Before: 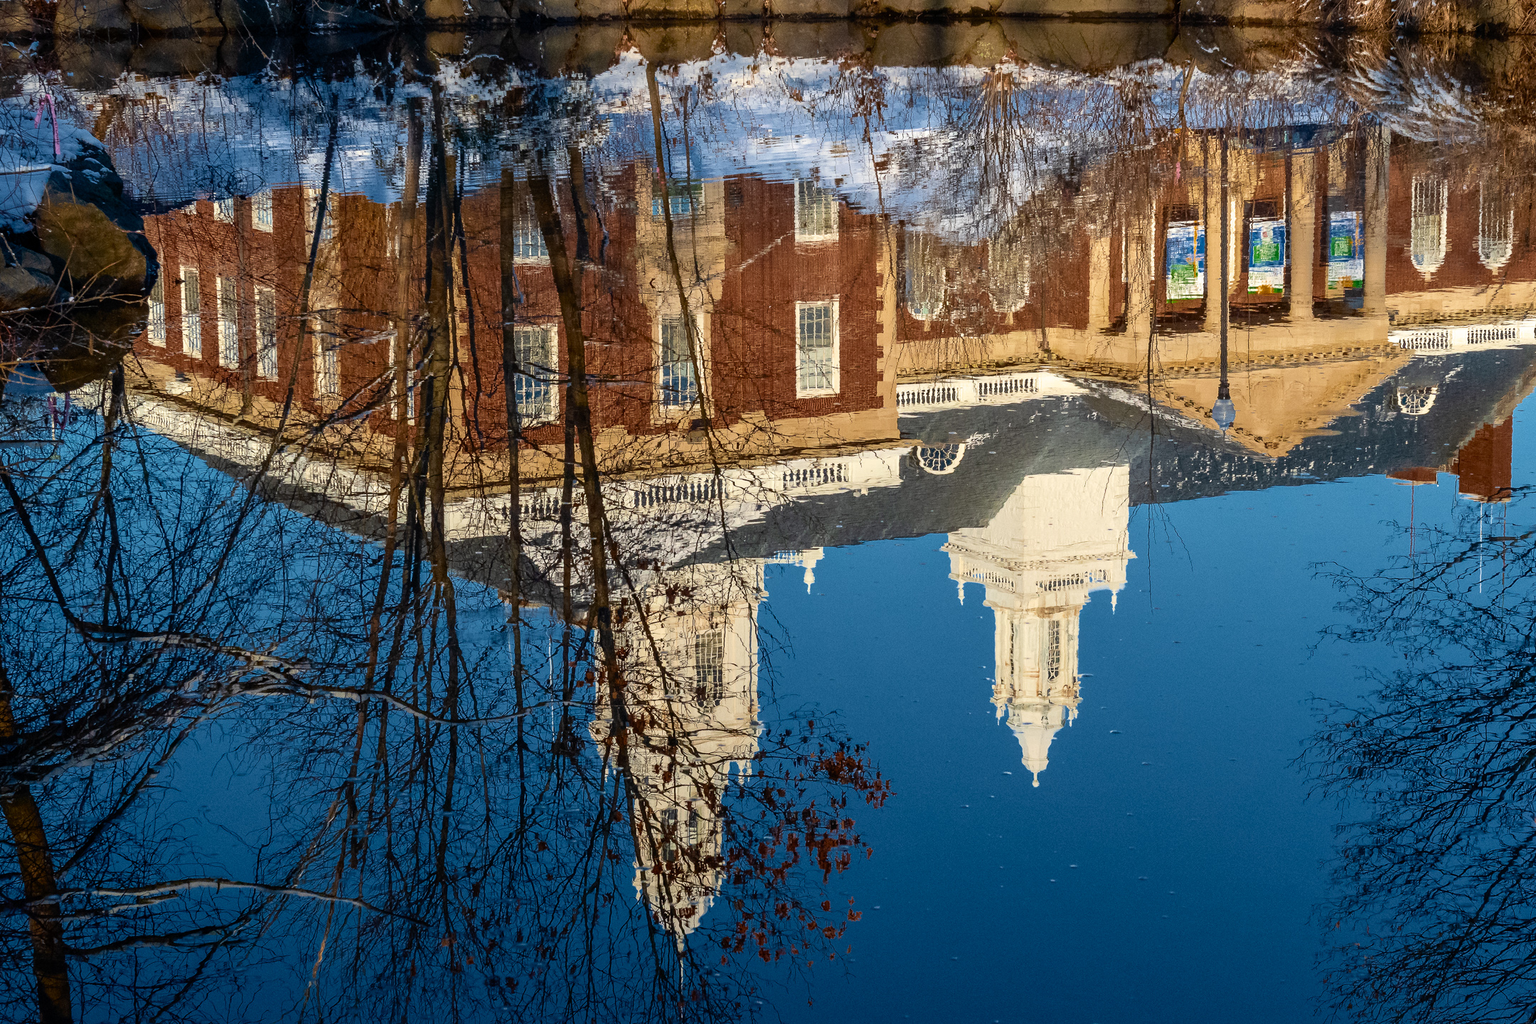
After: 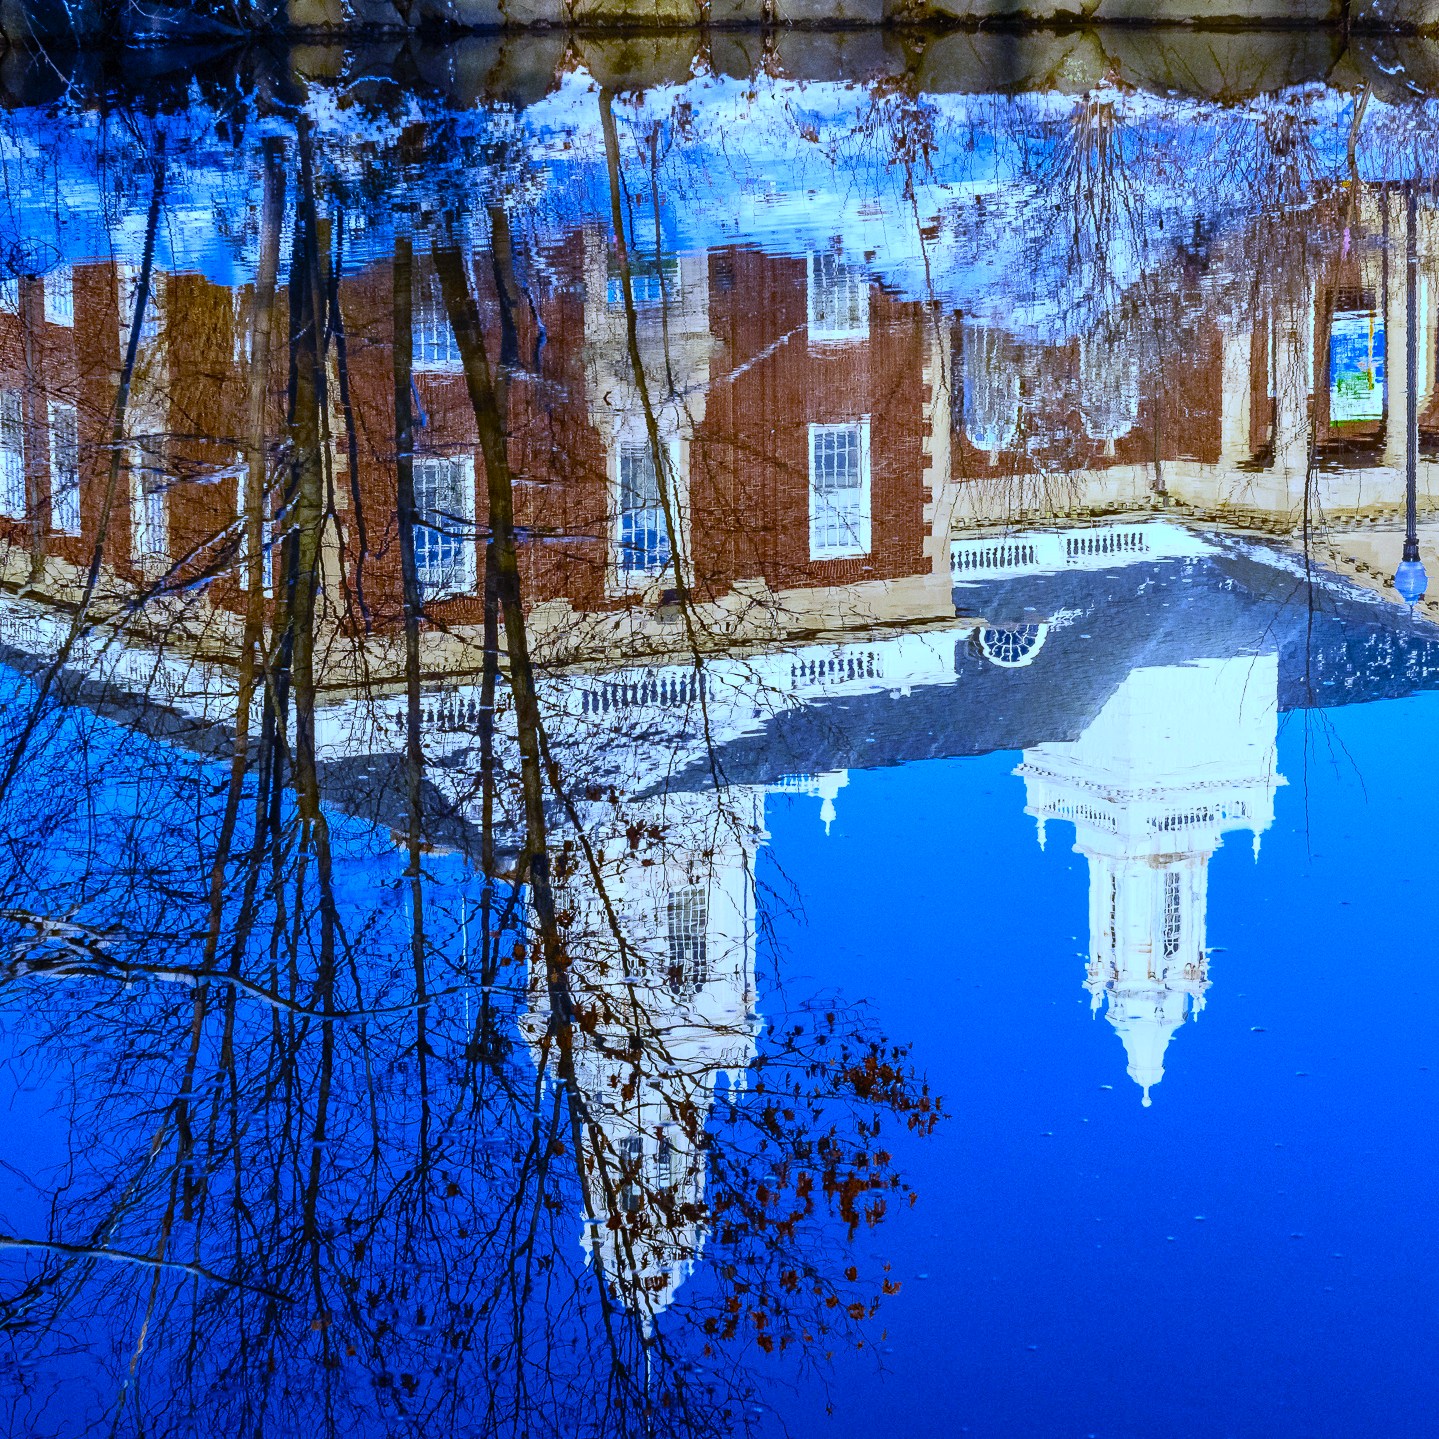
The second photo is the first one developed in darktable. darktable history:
crop and rotate: left 14.436%, right 18.898%
color balance rgb: perceptual saturation grading › global saturation 20%, perceptual saturation grading › highlights -25%, perceptual saturation grading › shadows 25%
contrast brightness saturation: contrast 0.2, brightness 0.16, saturation 0.22
white balance: red 0.766, blue 1.537
